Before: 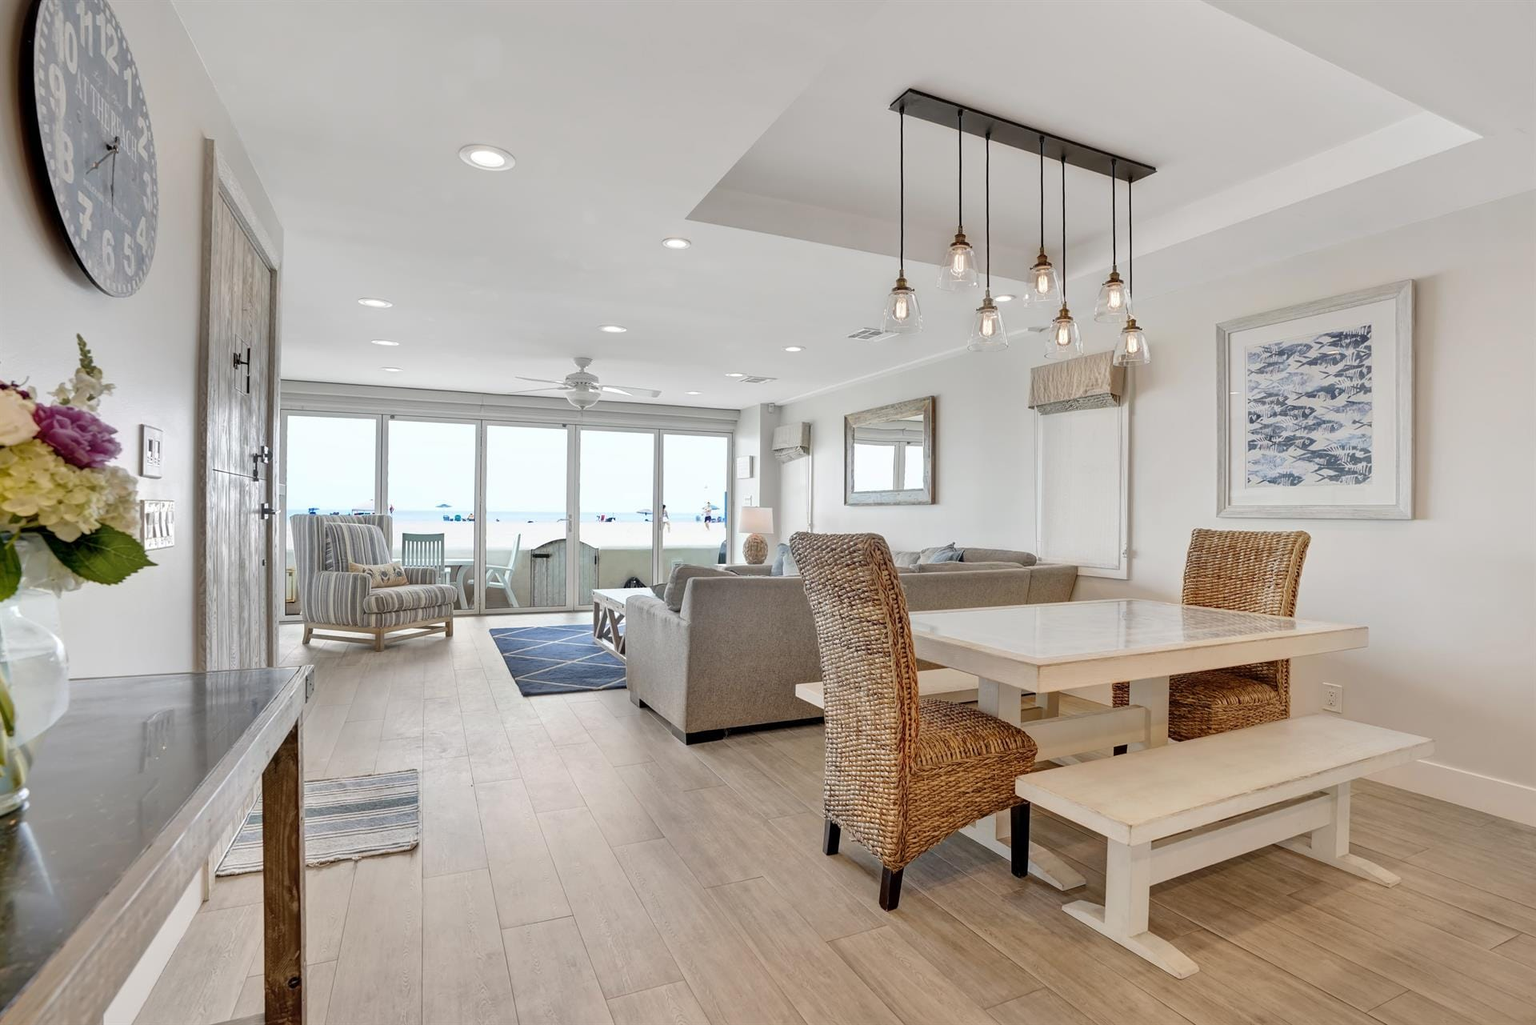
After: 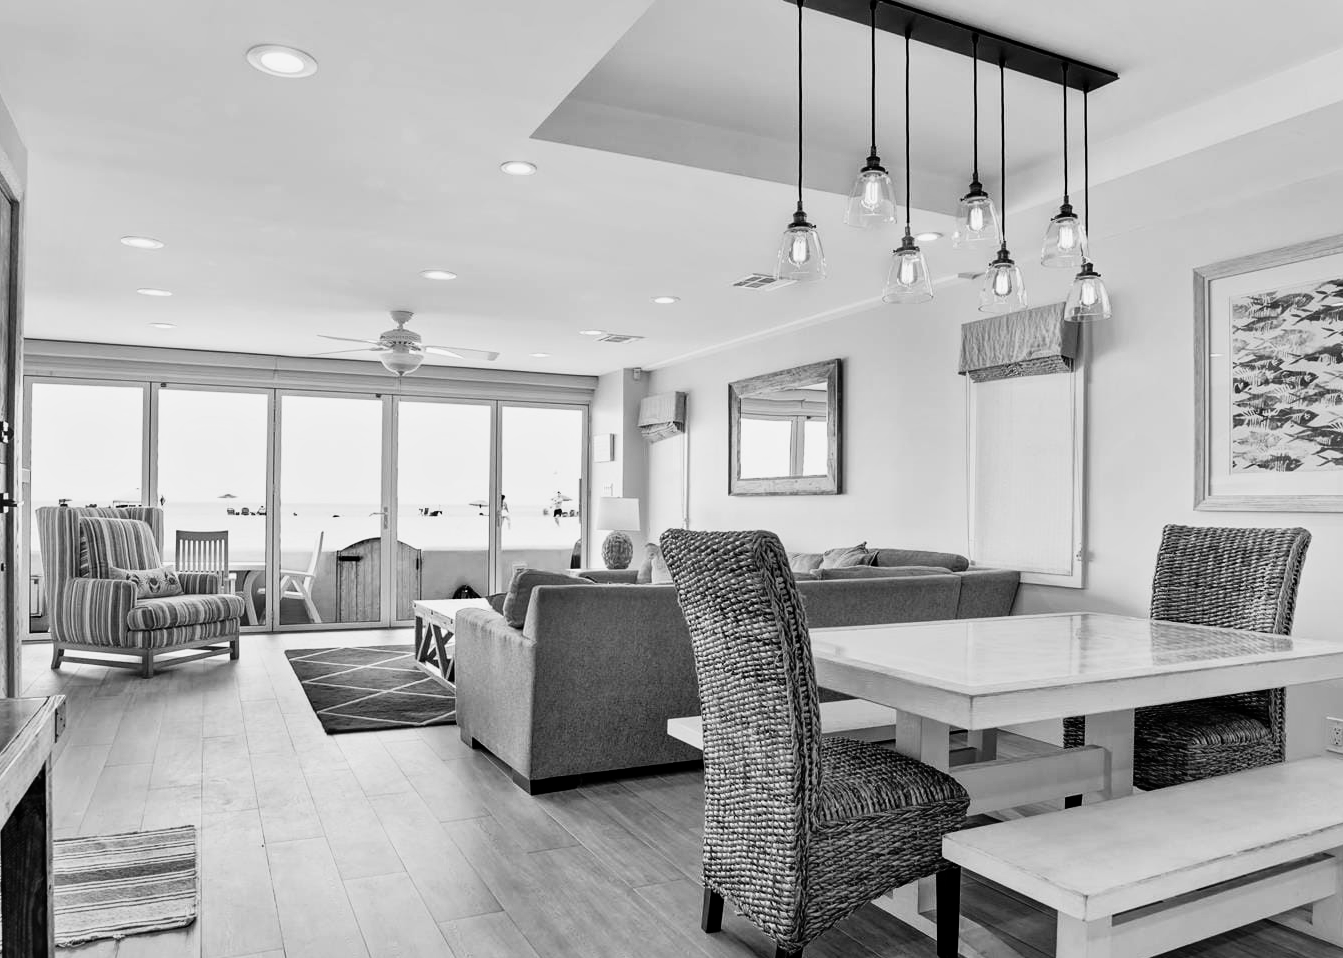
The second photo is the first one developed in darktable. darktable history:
contrast brightness saturation: contrast -0.03, brightness -0.59, saturation -1
base curve: curves: ch0 [(0, 0) (0.032, 0.037) (0.105, 0.228) (0.435, 0.76) (0.856, 0.983) (1, 1)]
crop and rotate: left 17.046%, top 10.659%, right 12.989%, bottom 14.553%
tone equalizer: -8 EV -0.002 EV, -7 EV 0.005 EV, -6 EV -0.009 EV, -5 EV 0.011 EV, -4 EV -0.012 EV, -3 EV 0.007 EV, -2 EV -0.062 EV, -1 EV -0.293 EV, +0 EV -0.582 EV, smoothing diameter 2%, edges refinement/feathering 20, mask exposure compensation -1.57 EV, filter diffusion 5
